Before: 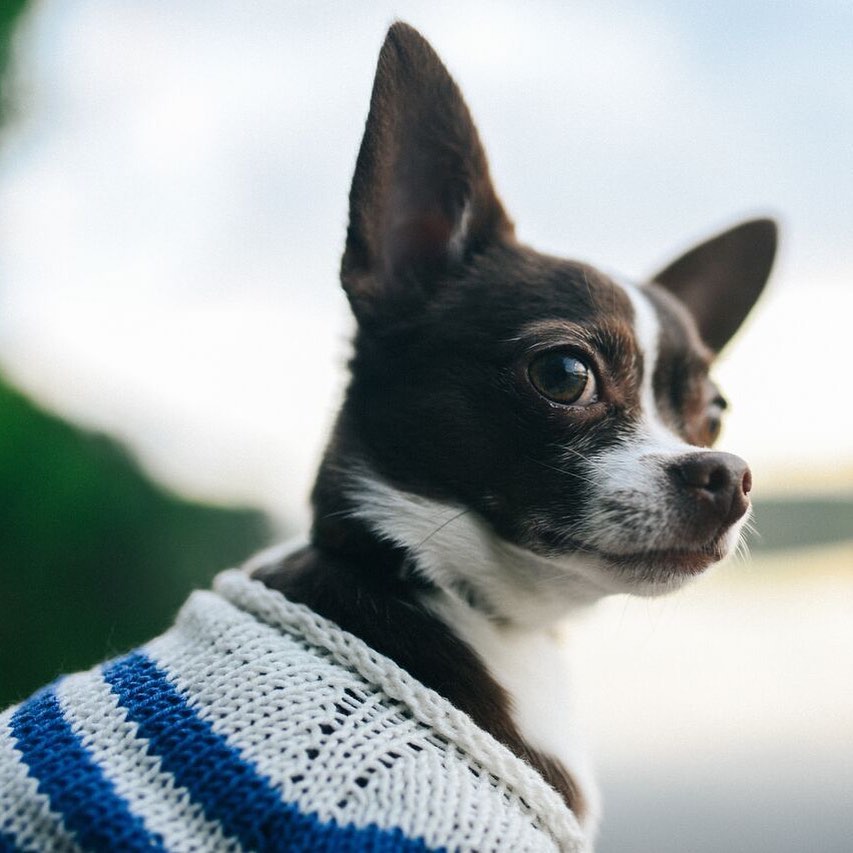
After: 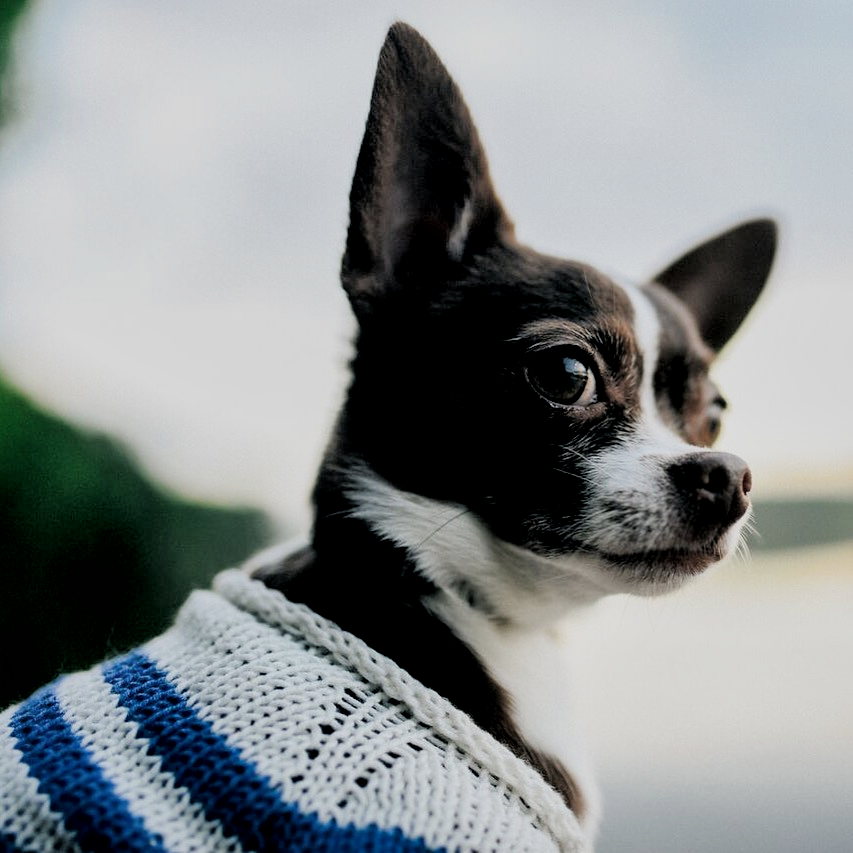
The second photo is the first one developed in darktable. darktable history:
filmic rgb: black relative exposure -4.19 EV, white relative exposure 5.15 EV, hardness 2.05, contrast 1.181
local contrast: mode bilateral grid, contrast 20, coarseness 51, detail 171%, midtone range 0.2
